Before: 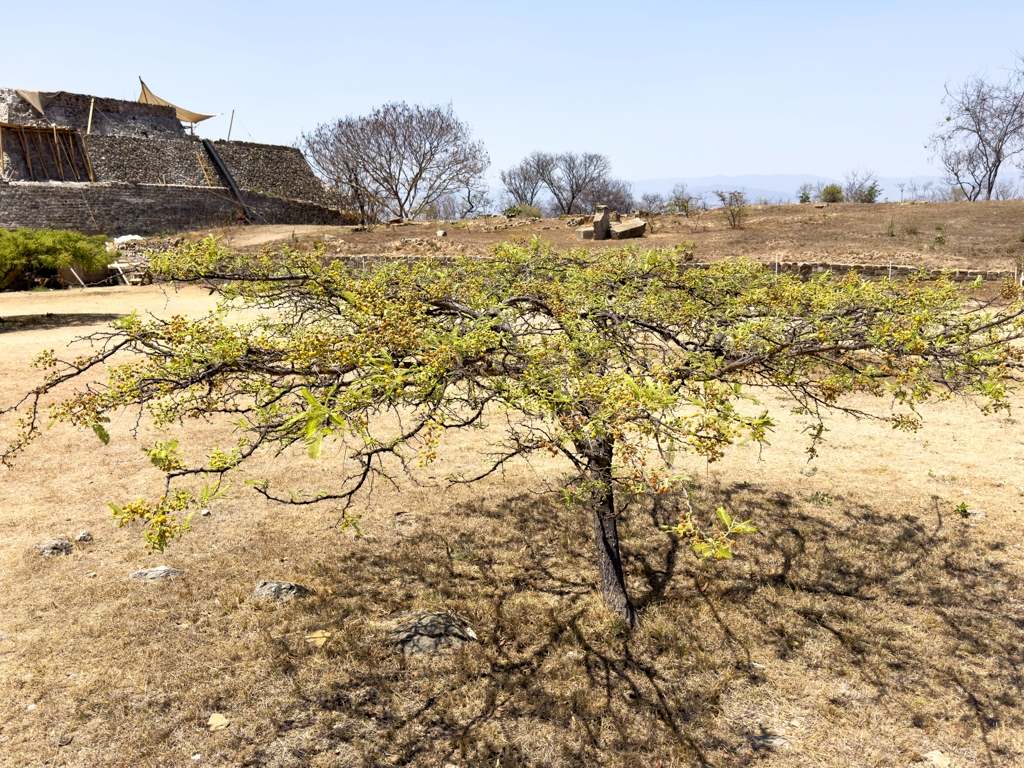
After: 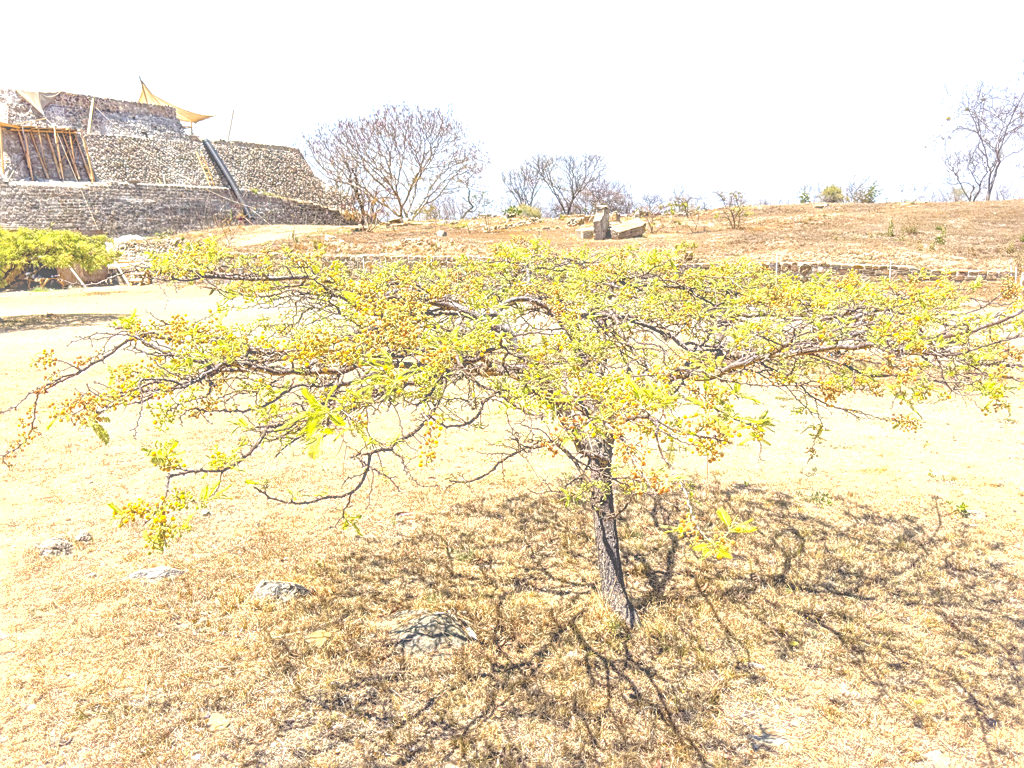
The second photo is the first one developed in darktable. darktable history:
sharpen: on, module defaults
tone curve: curves: ch0 [(0, 0) (0.003, 0.018) (0.011, 0.024) (0.025, 0.038) (0.044, 0.067) (0.069, 0.098) (0.1, 0.13) (0.136, 0.165) (0.177, 0.205) (0.224, 0.249) (0.277, 0.304) (0.335, 0.365) (0.399, 0.432) (0.468, 0.505) (0.543, 0.579) (0.623, 0.652) (0.709, 0.725) (0.801, 0.802) (0.898, 0.876) (1, 1)], color space Lab, independent channels, preserve colors none
exposure: black level correction 0, exposure 1 EV, compensate highlight preservation false
local contrast: highlights 72%, shadows 10%, midtone range 0.191
